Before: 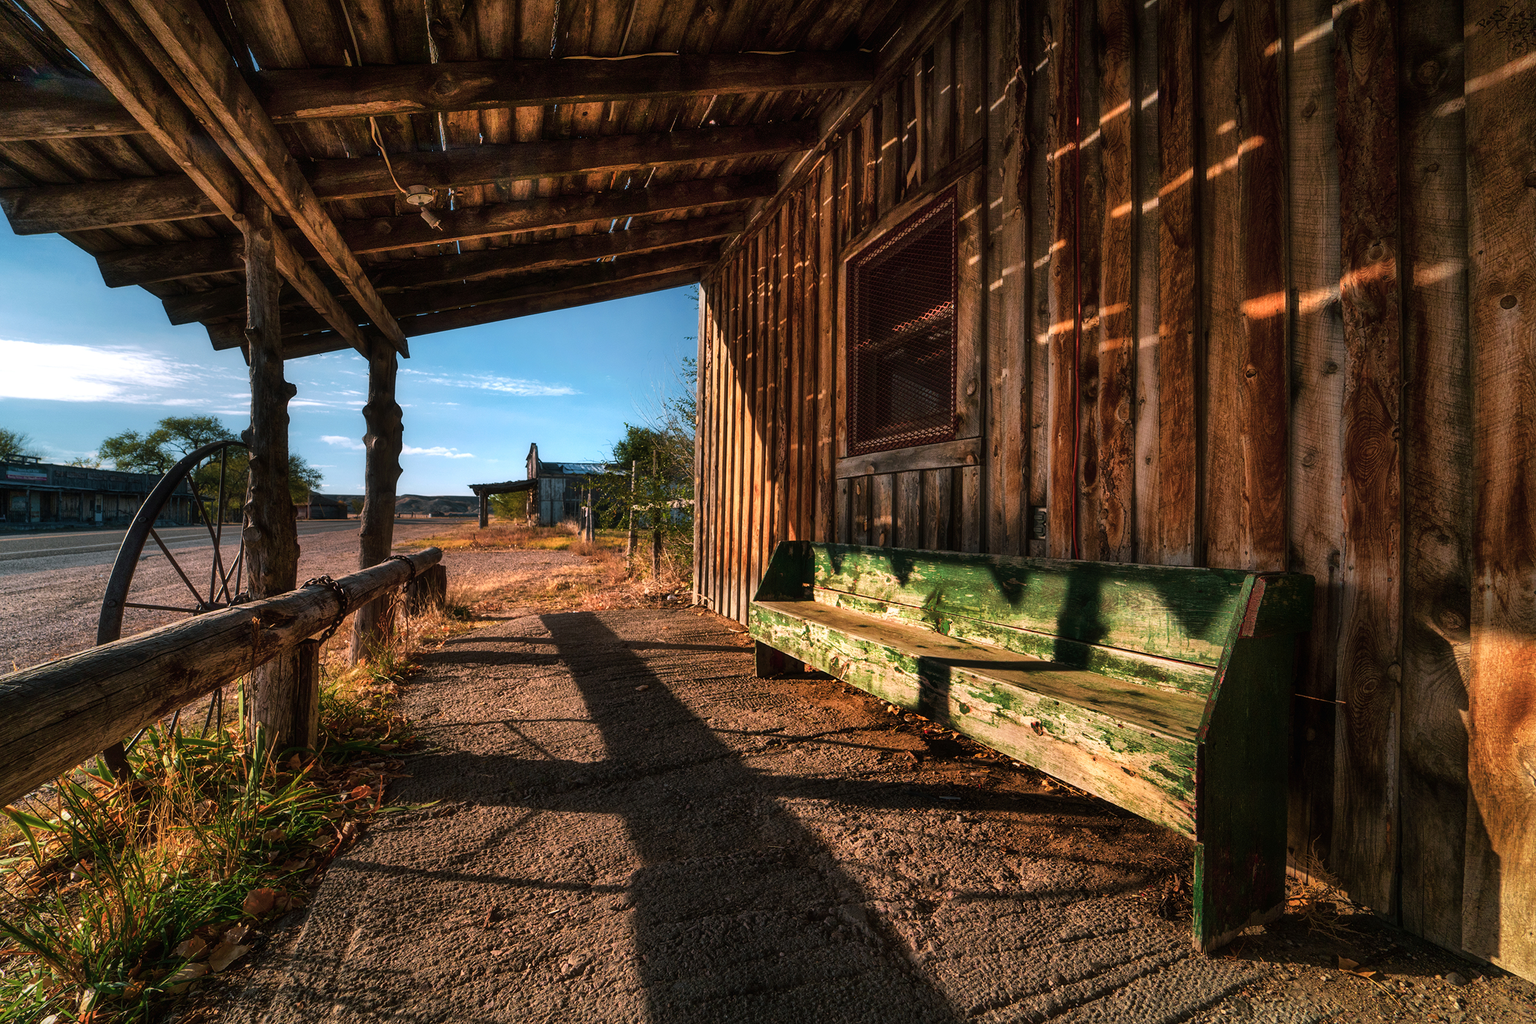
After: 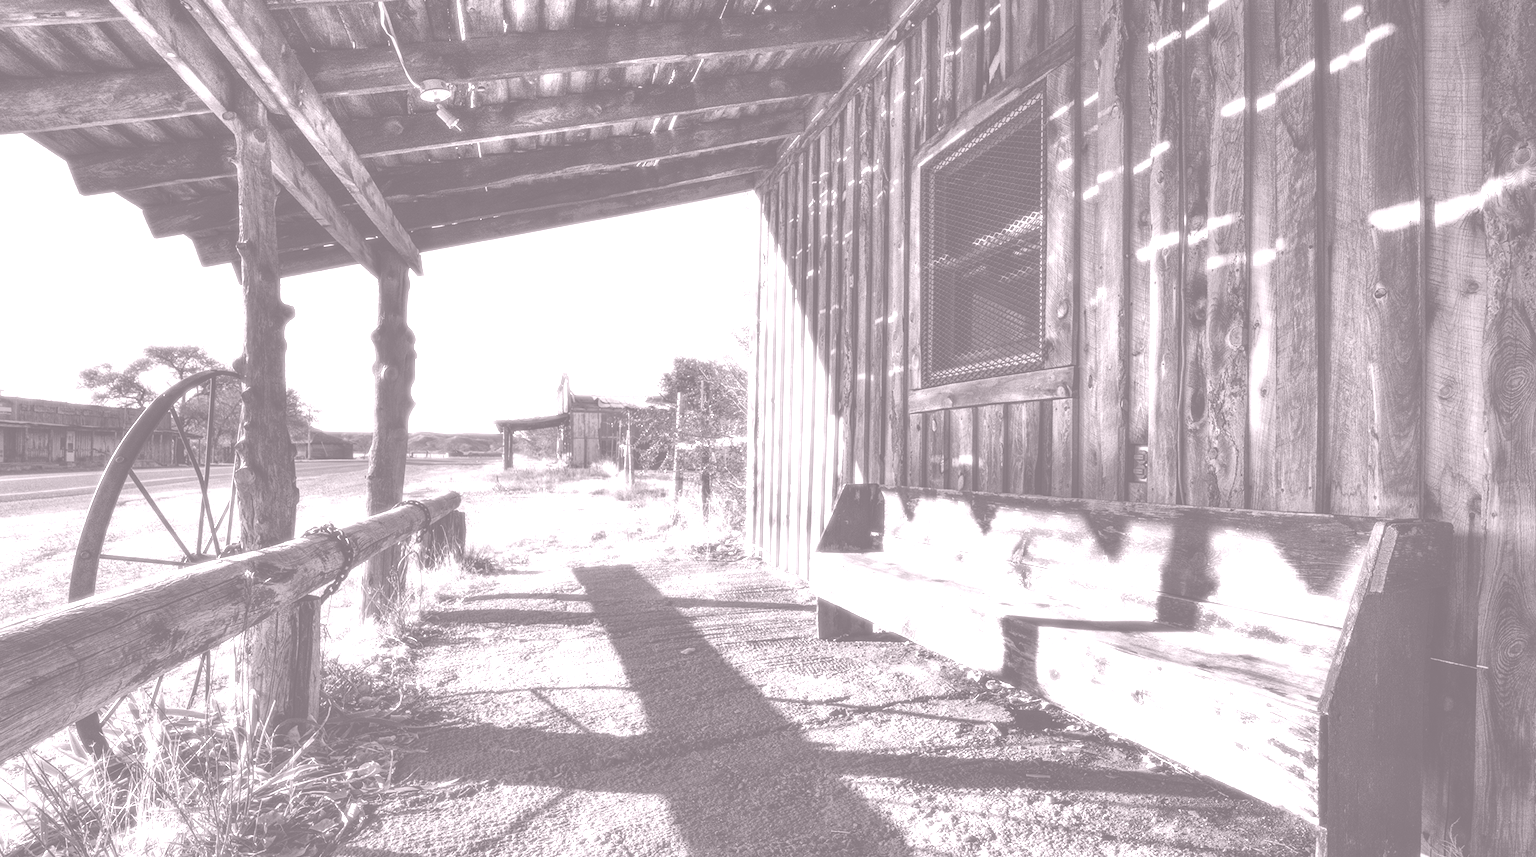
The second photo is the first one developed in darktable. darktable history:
colorize: hue 25.2°, saturation 83%, source mix 82%, lightness 79%, version 1
bloom: size 0%, threshold 54.82%, strength 8.31%
color zones: curves: ch0 [(0.25, 0.5) (0.463, 0.627) (0.484, 0.637) (0.75, 0.5)]
crop and rotate: left 2.425%, top 11.305%, right 9.6%, bottom 15.08%
